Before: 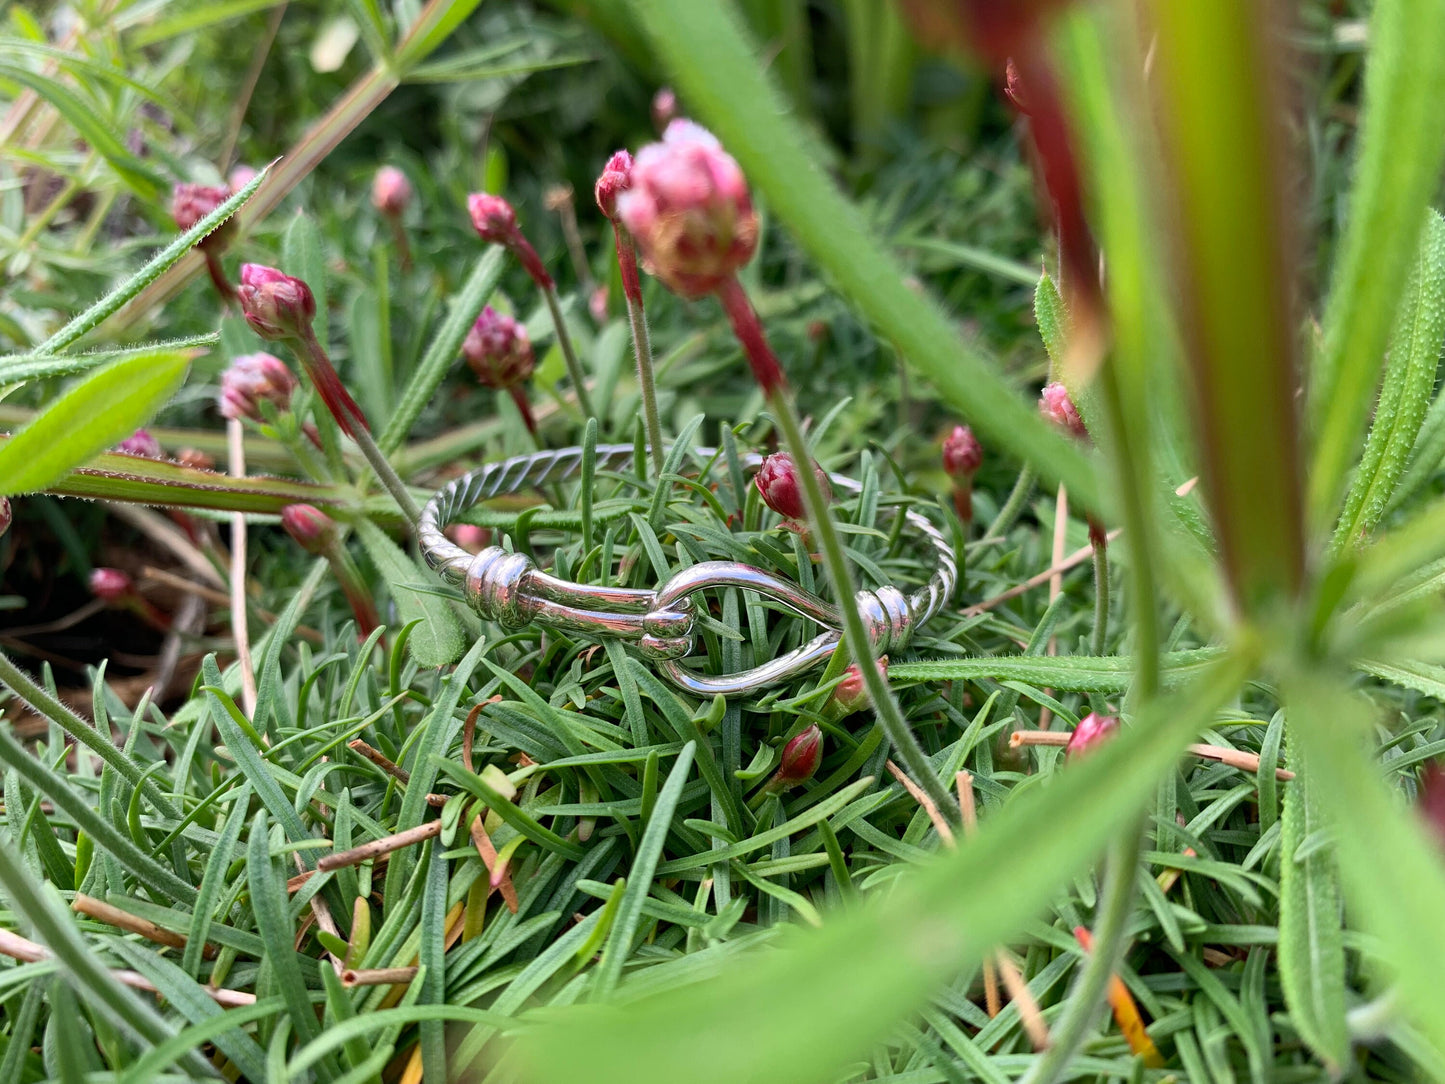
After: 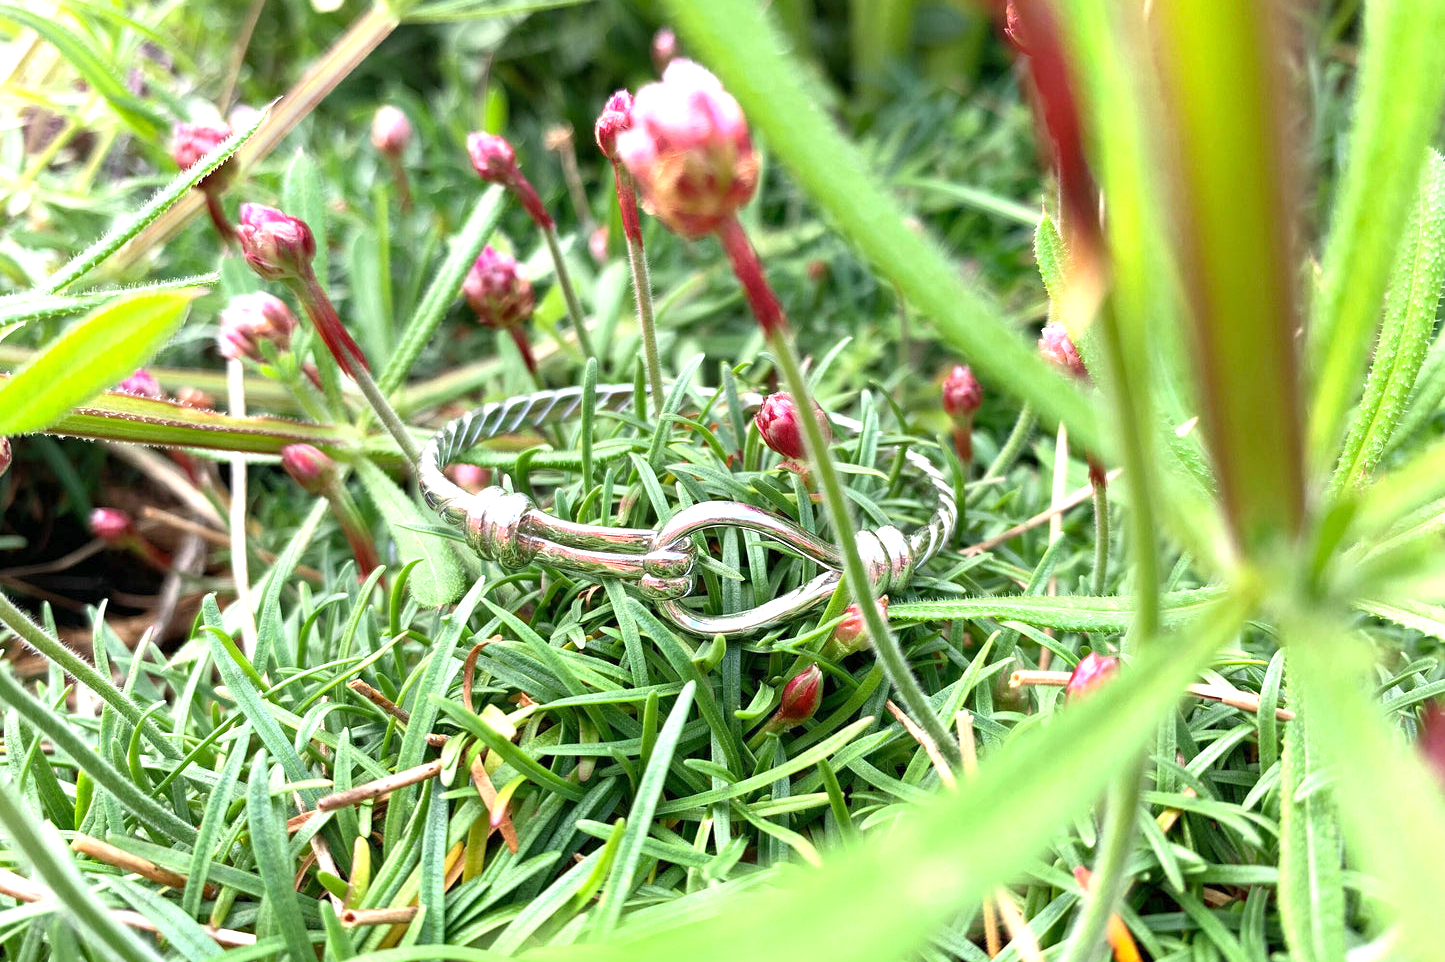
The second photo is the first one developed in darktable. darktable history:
exposure: exposure 1.15 EV, compensate highlight preservation false
crop and rotate: top 5.609%, bottom 5.609%
